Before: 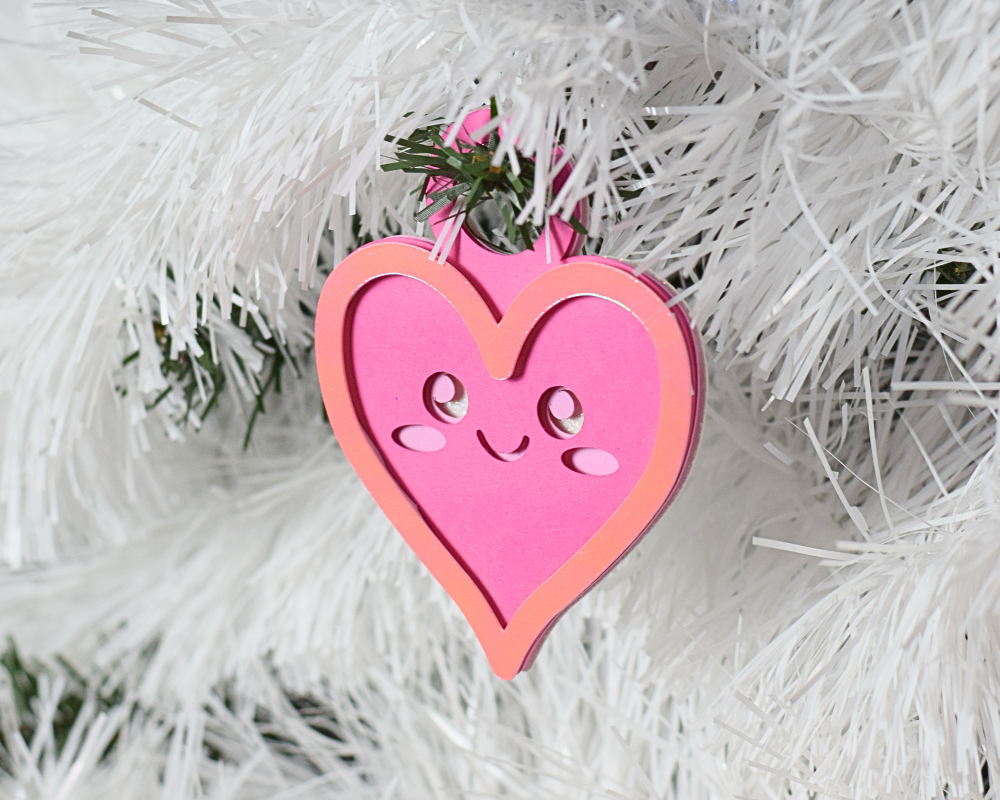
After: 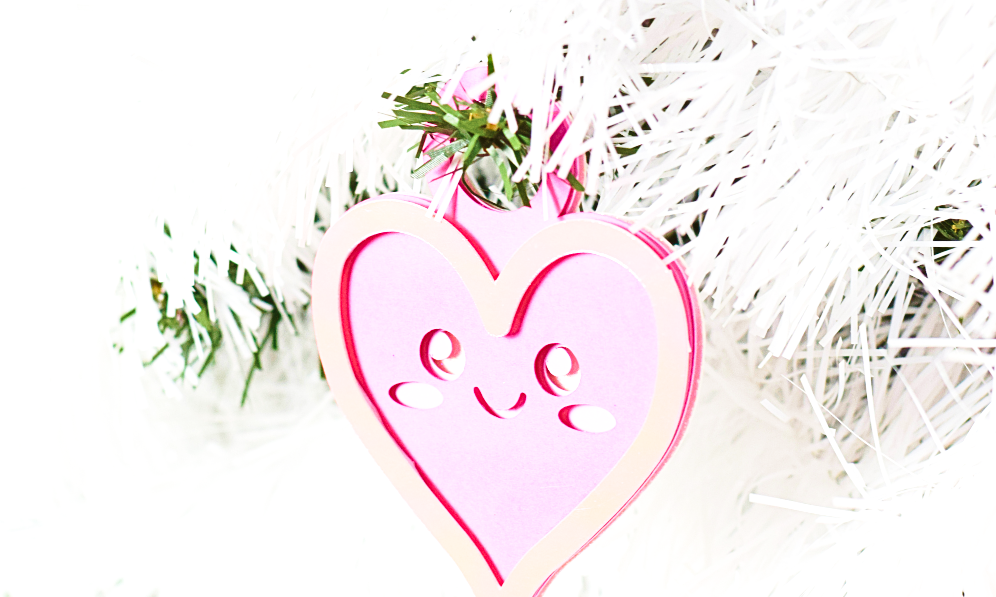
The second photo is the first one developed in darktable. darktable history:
base curve: curves: ch0 [(0, 0) (0.028, 0.03) (0.121, 0.232) (0.46, 0.748) (0.859, 0.968) (1, 1)], preserve colors none
crop: left 0.387%, top 5.469%, bottom 19.809%
tone curve: curves: ch0 [(0, 0.008) (0.083, 0.073) (0.28, 0.286) (0.528, 0.559) (0.961, 0.966) (1, 1)], color space Lab, linked channels, preserve colors none
exposure: black level correction 0, exposure 0.9 EV, compensate exposure bias true, compensate highlight preservation false
velvia: strength 75%
